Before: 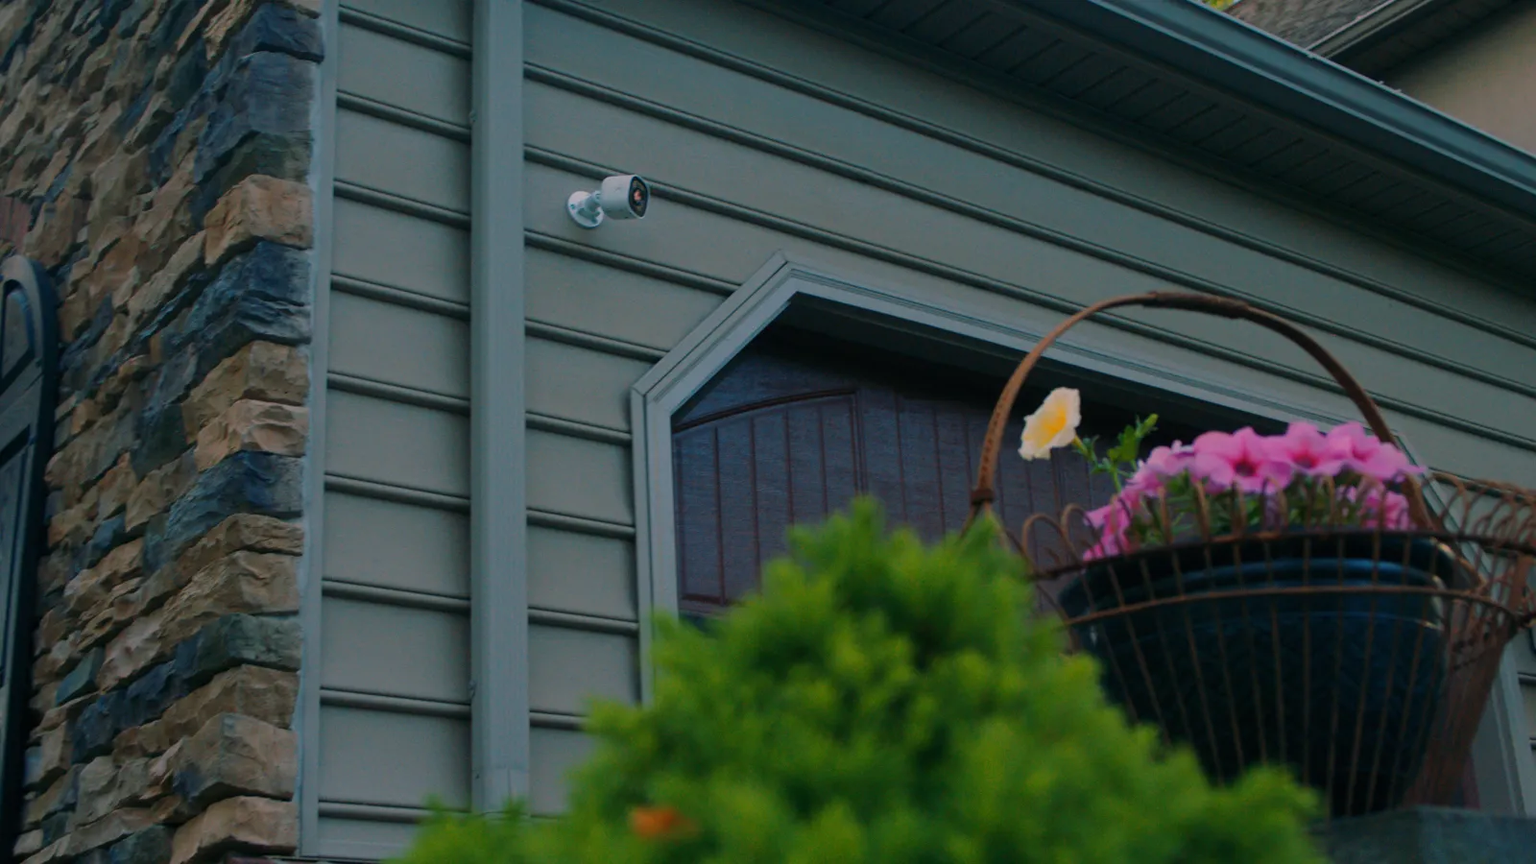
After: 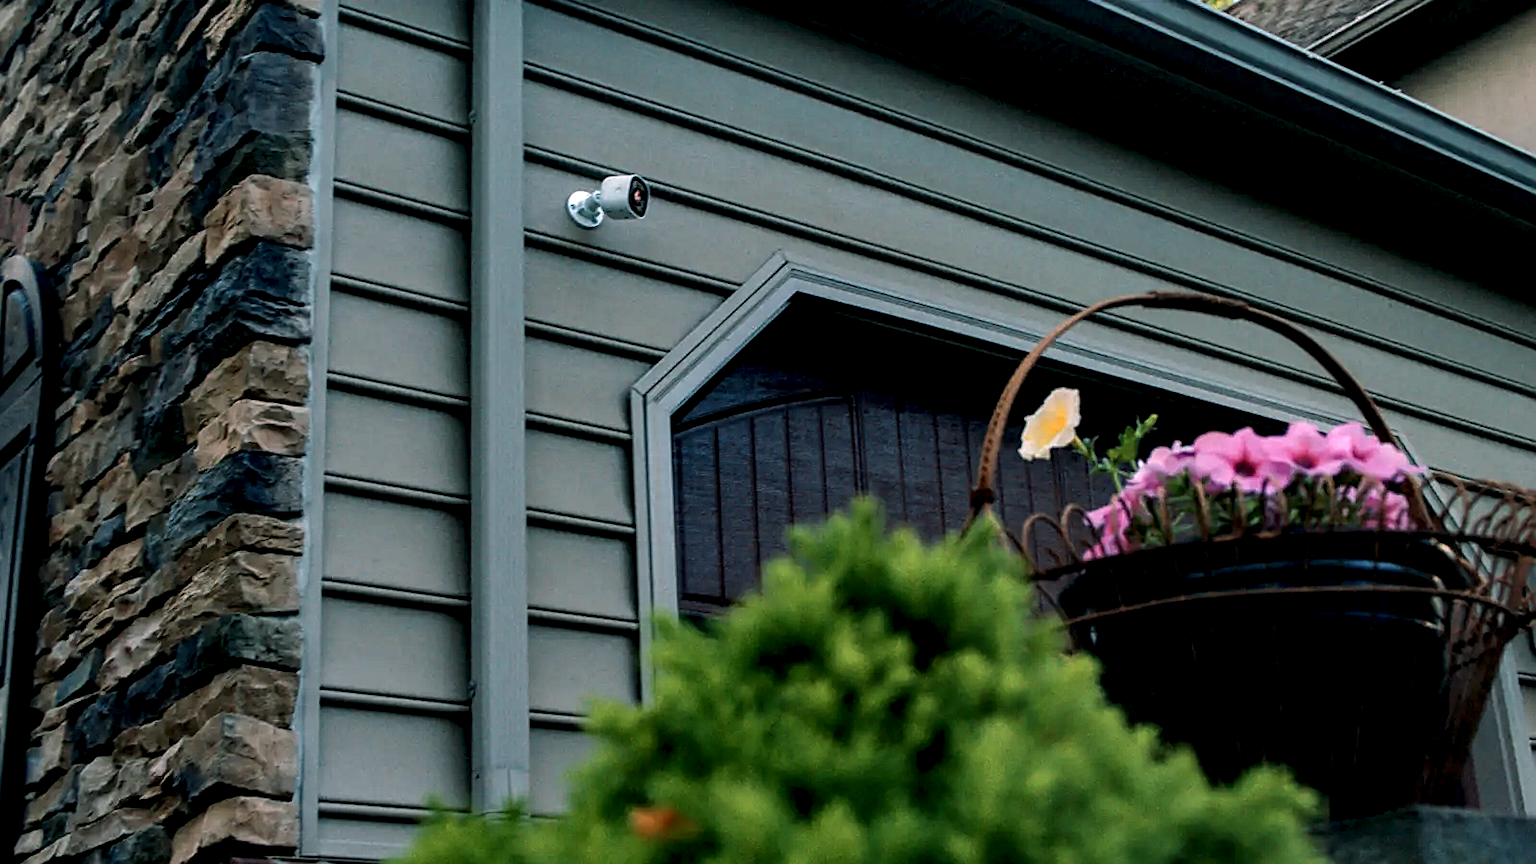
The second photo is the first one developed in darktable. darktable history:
sharpen: on, module defaults
local contrast: shadows 179%, detail 223%
